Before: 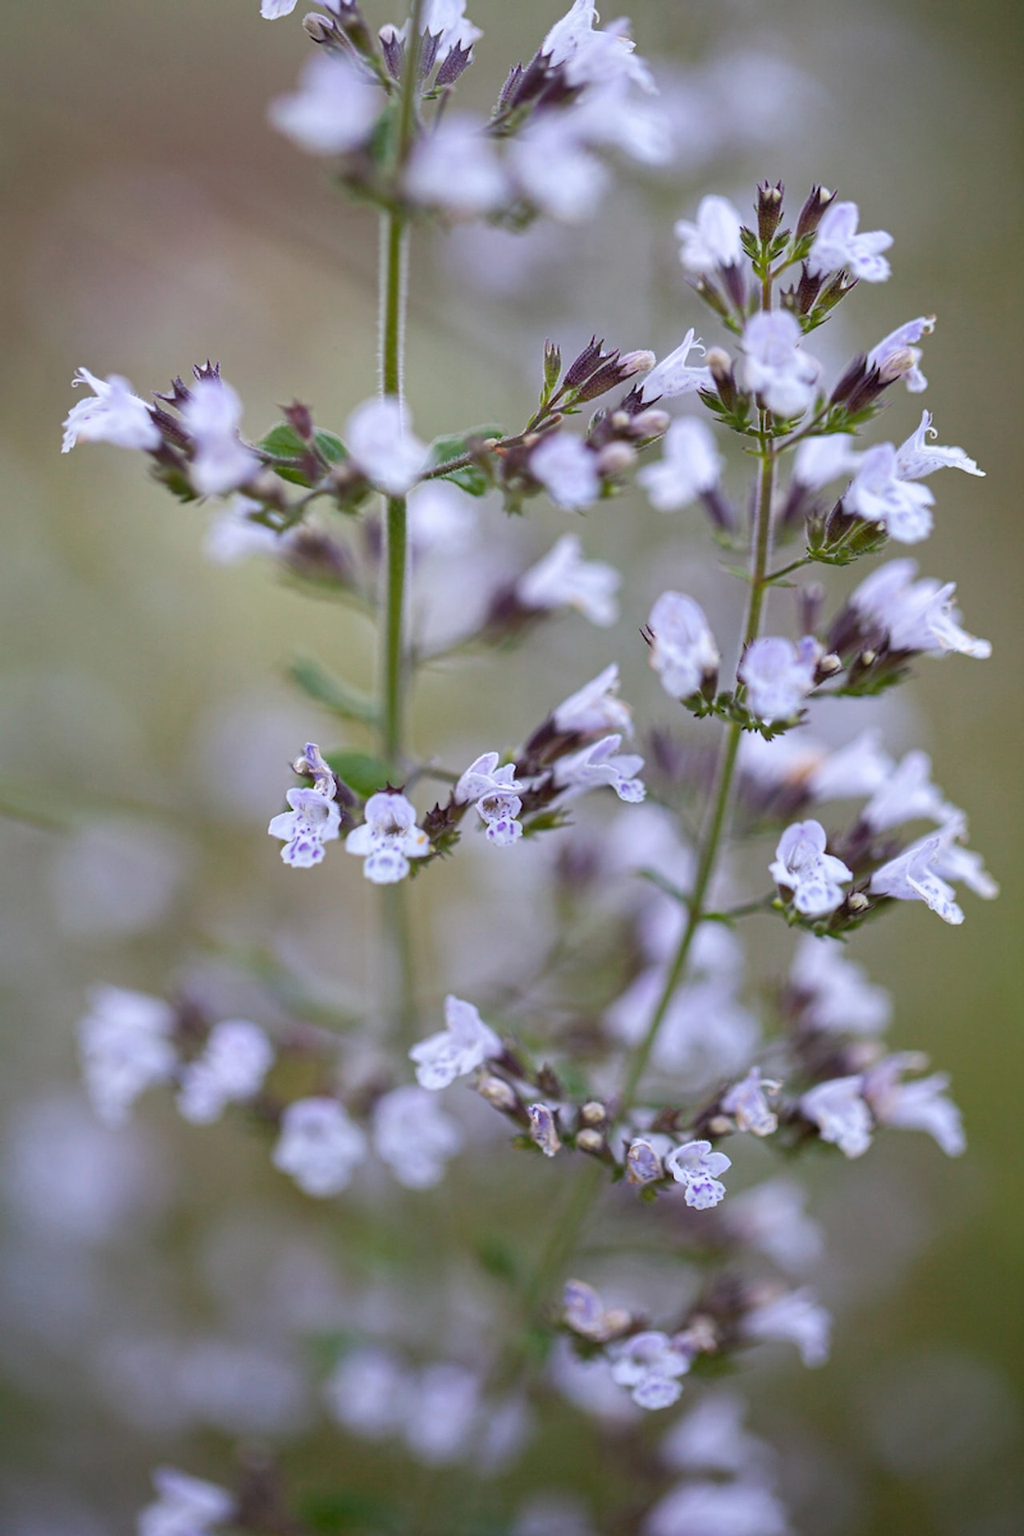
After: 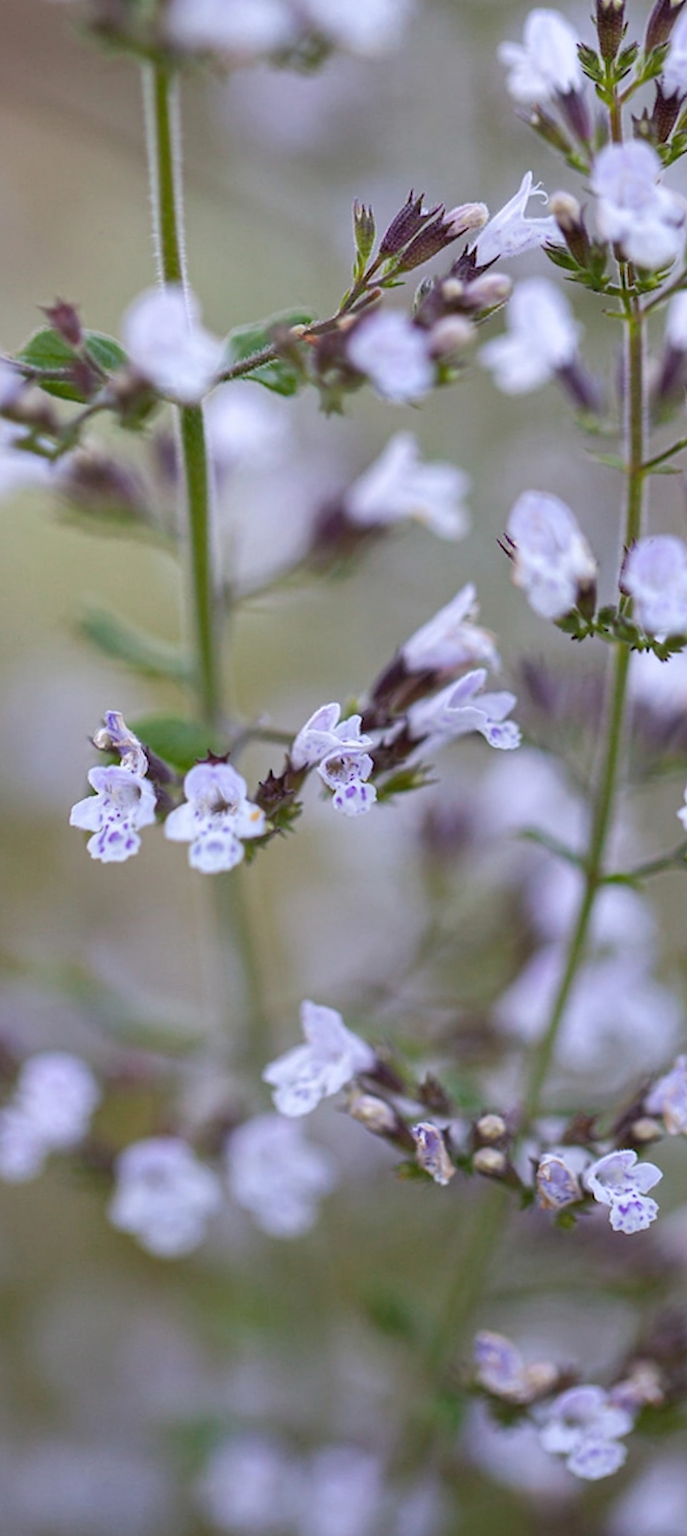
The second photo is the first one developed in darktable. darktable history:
crop and rotate: angle 0.02°, left 24.353%, top 13.219%, right 26.156%, bottom 8.224%
rotate and perspective: rotation -4.86°, automatic cropping off
